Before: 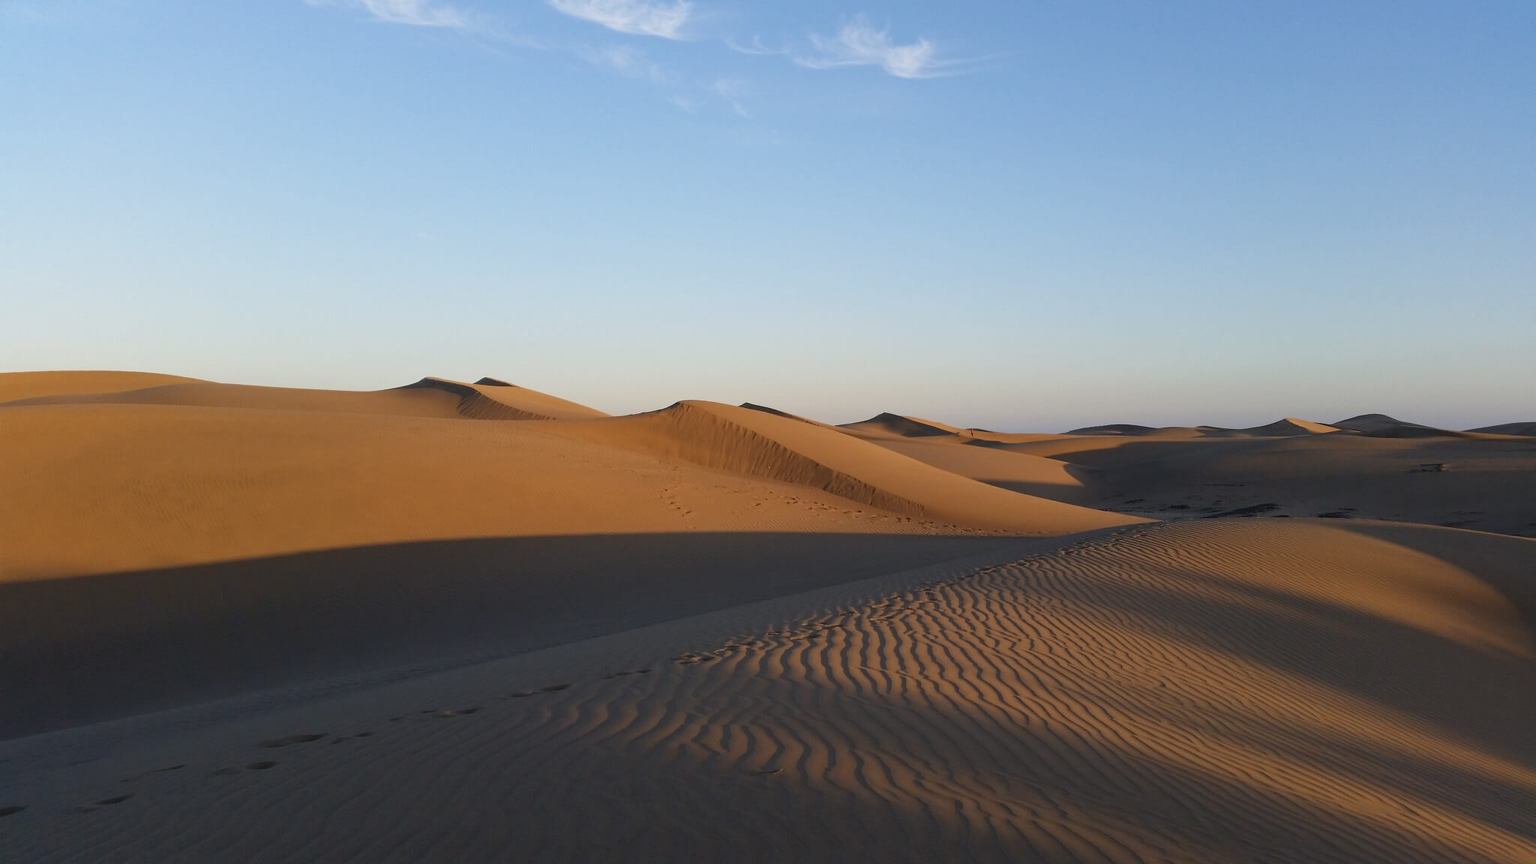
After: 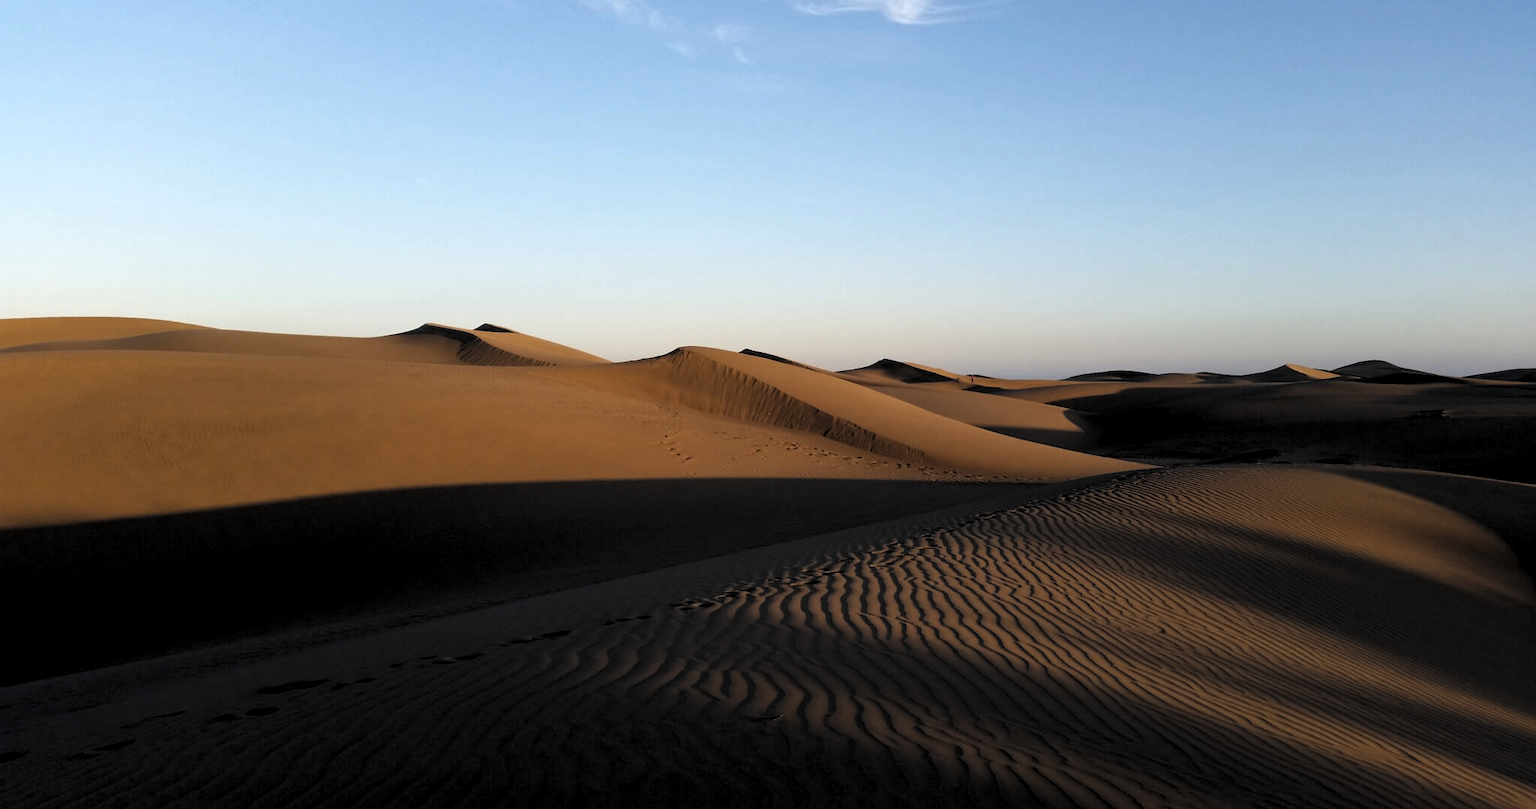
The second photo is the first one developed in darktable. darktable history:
crop and rotate: top 6.32%
levels: levels [0.182, 0.542, 0.902]
